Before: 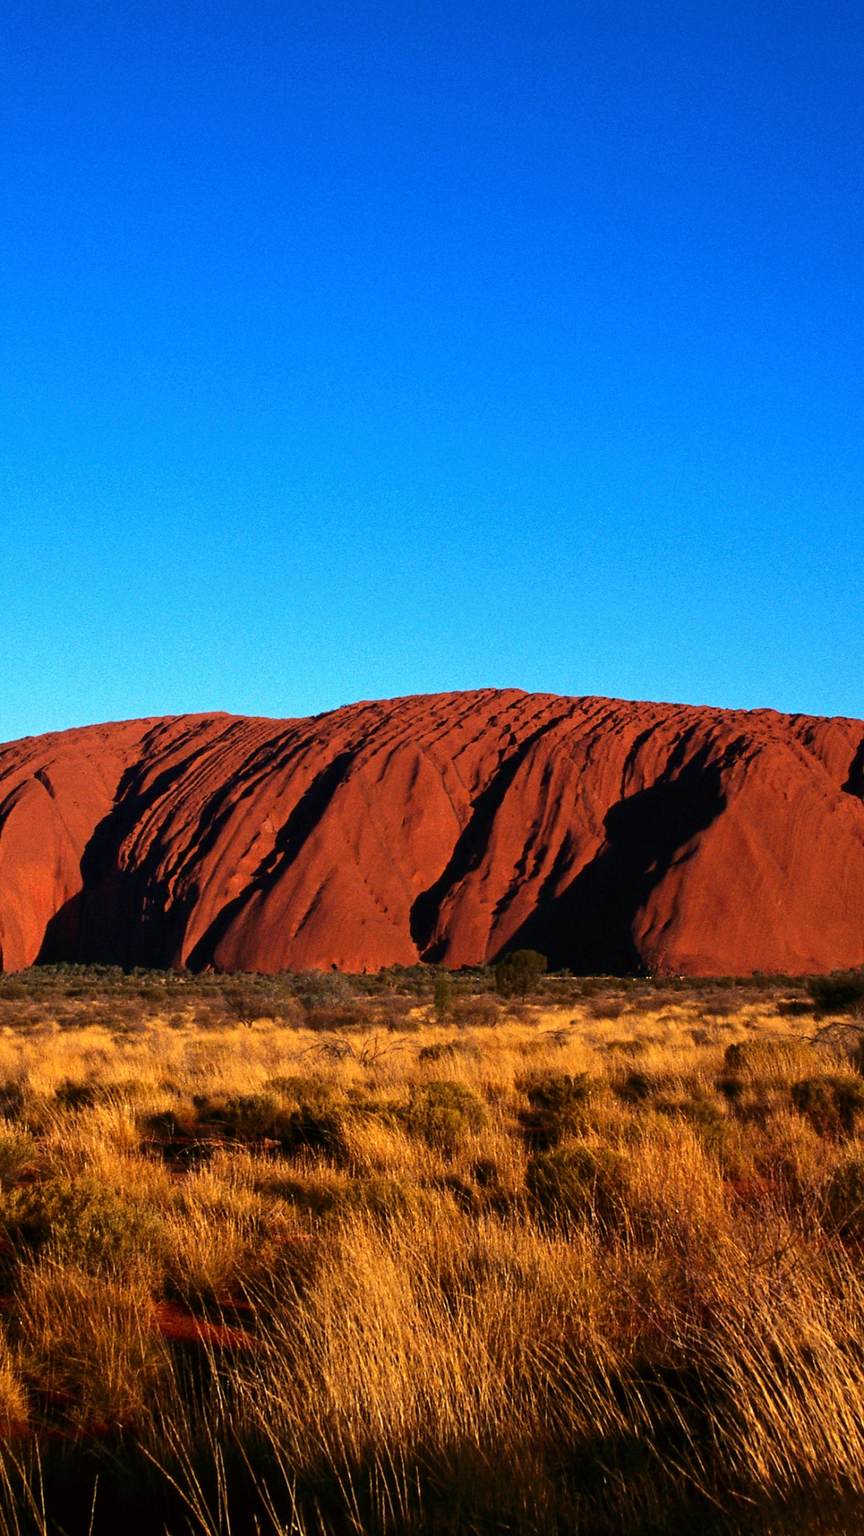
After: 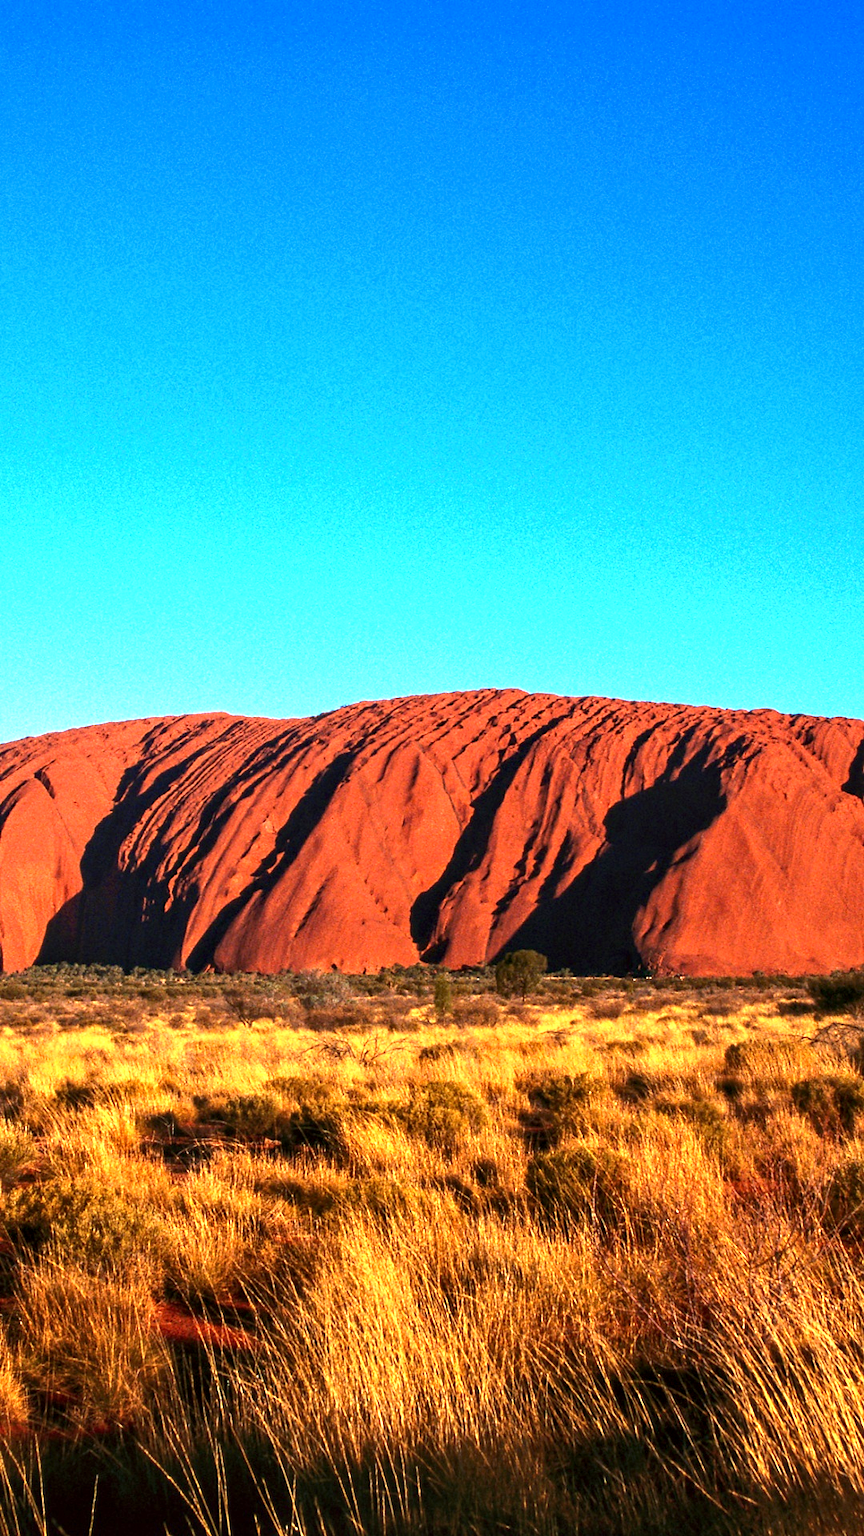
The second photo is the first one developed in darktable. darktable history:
local contrast: on, module defaults
exposure: exposure 1.228 EV, compensate highlight preservation false
